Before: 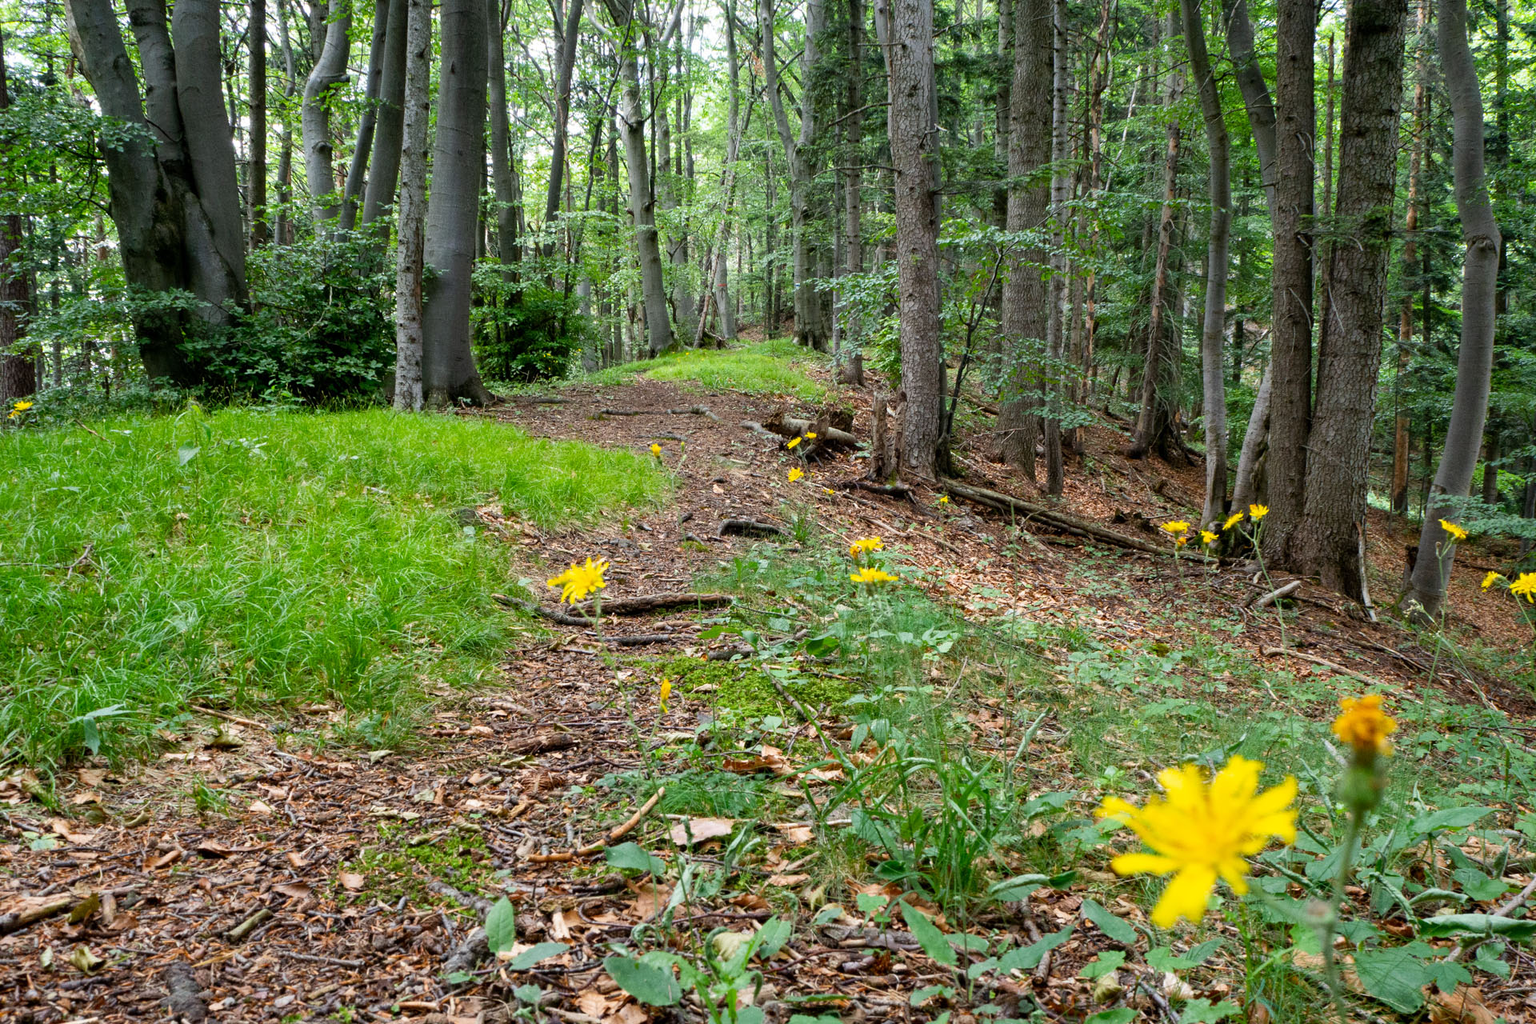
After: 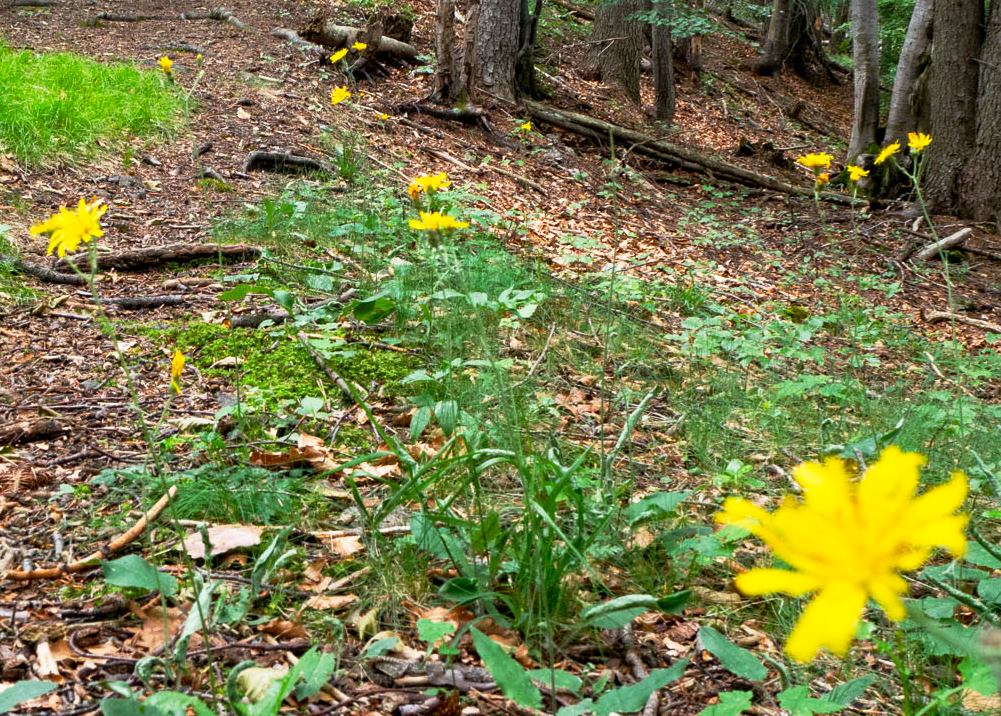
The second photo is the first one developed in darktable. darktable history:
base curve: curves: ch0 [(0, 0) (0.257, 0.25) (0.482, 0.586) (0.757, 0.871) (1, 1)], preserve colors none
crop: left 34.07%, top 38.916%, right 13.793%, bottom 5.118%
exposure: black level correction 0.001, compensate highlight preservation false
